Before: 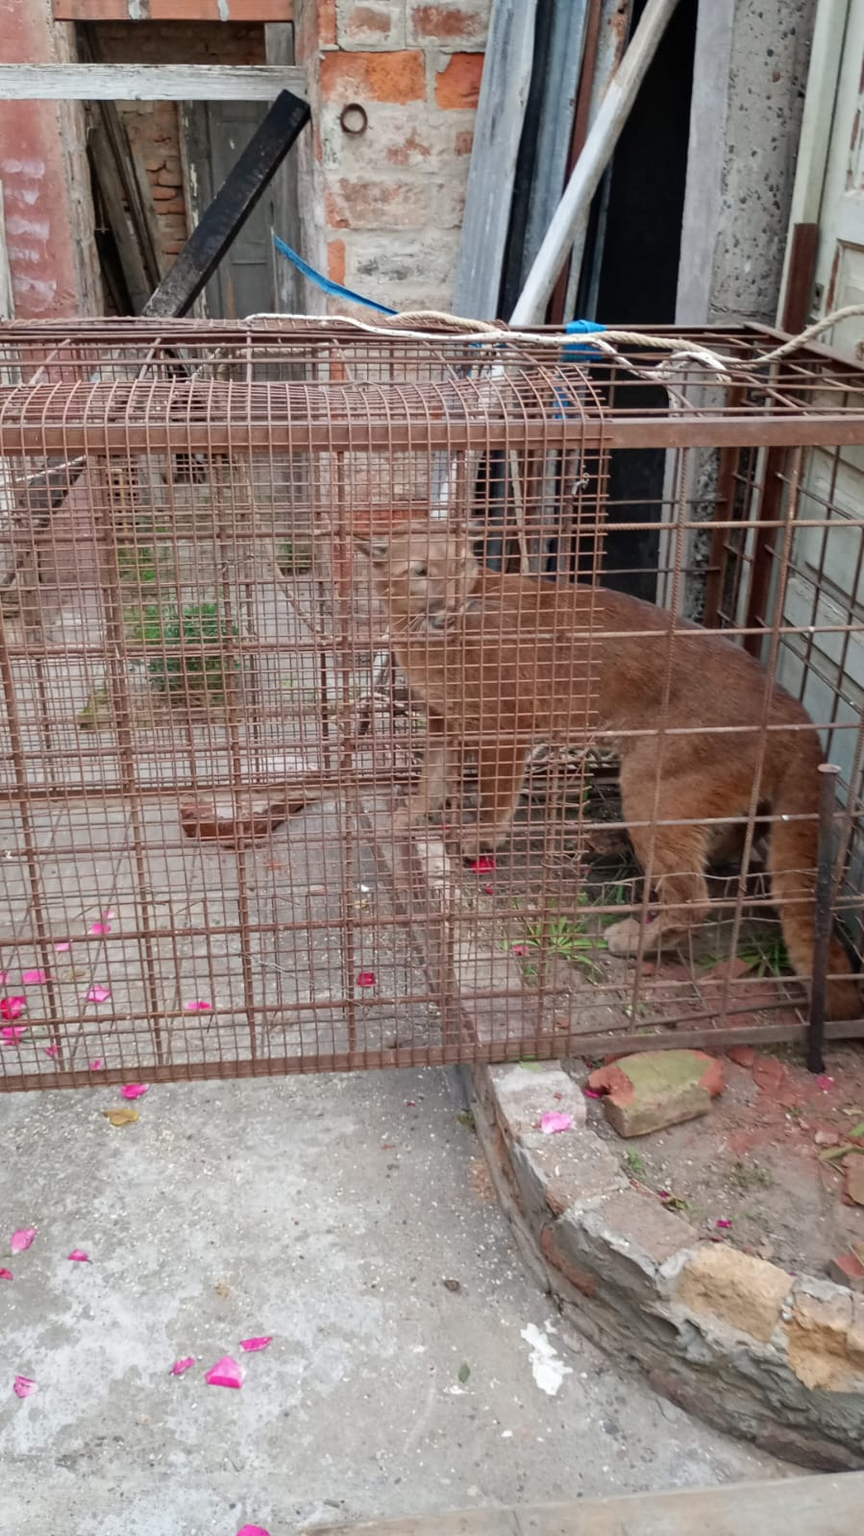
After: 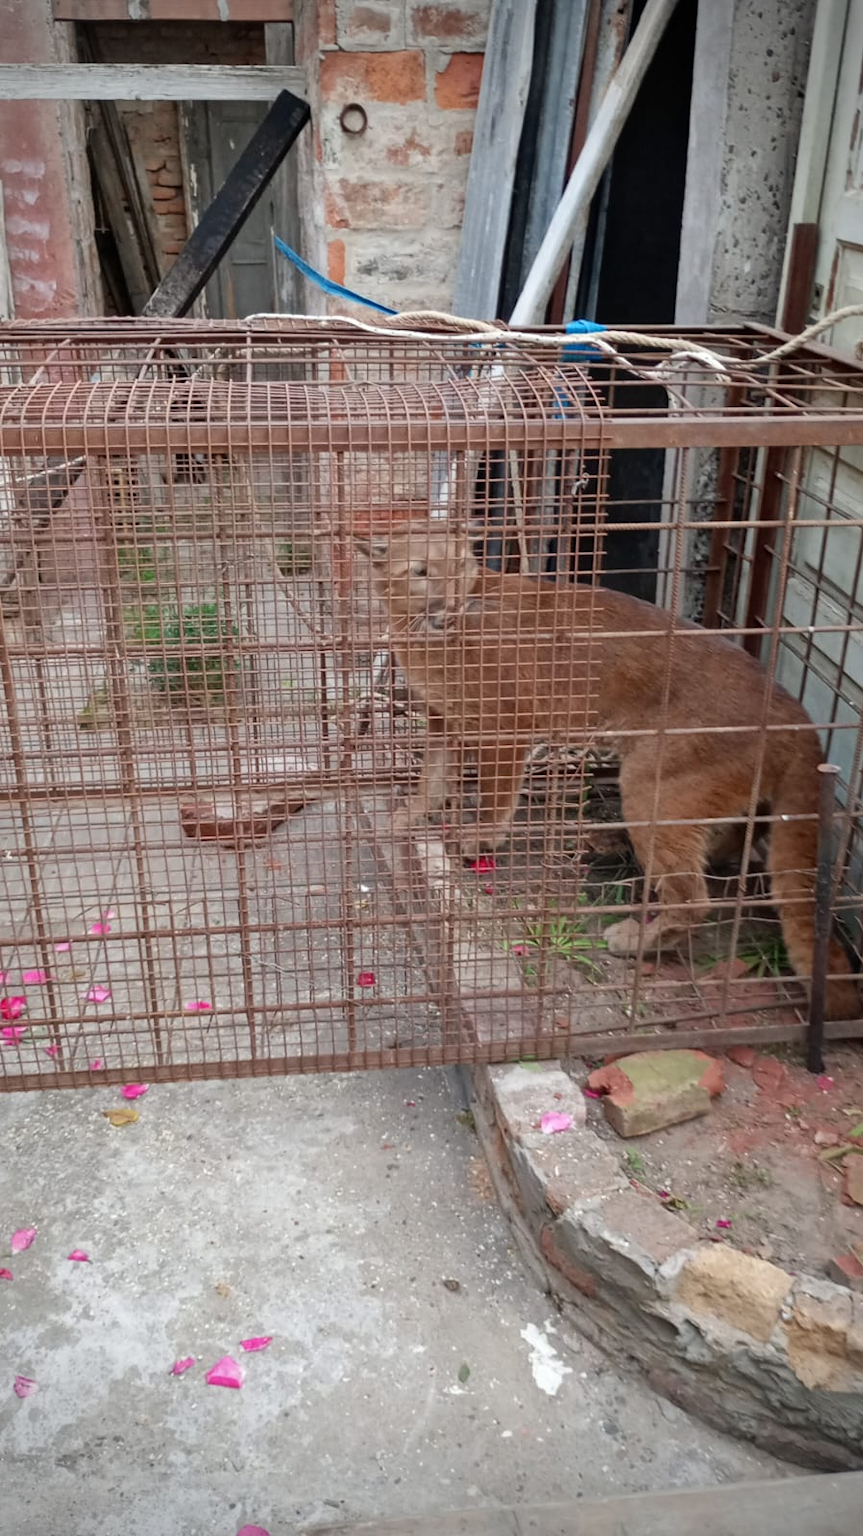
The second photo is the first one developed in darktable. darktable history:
vignetting: fall-off radius 31.78%, center (0, 0.006), unbound false
